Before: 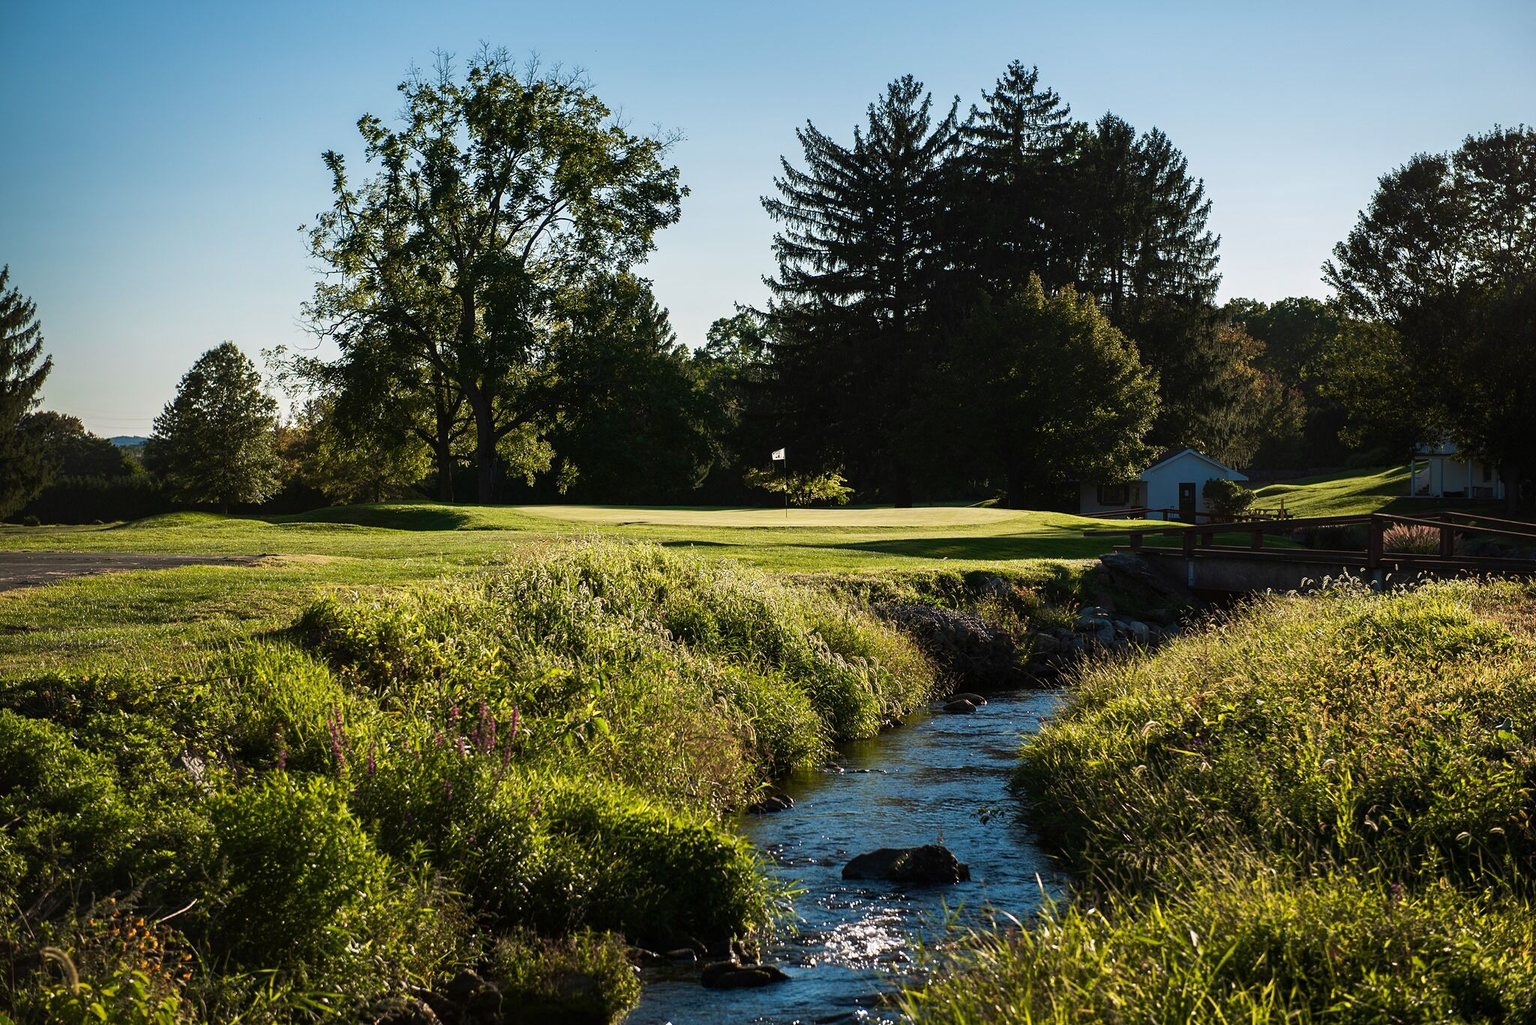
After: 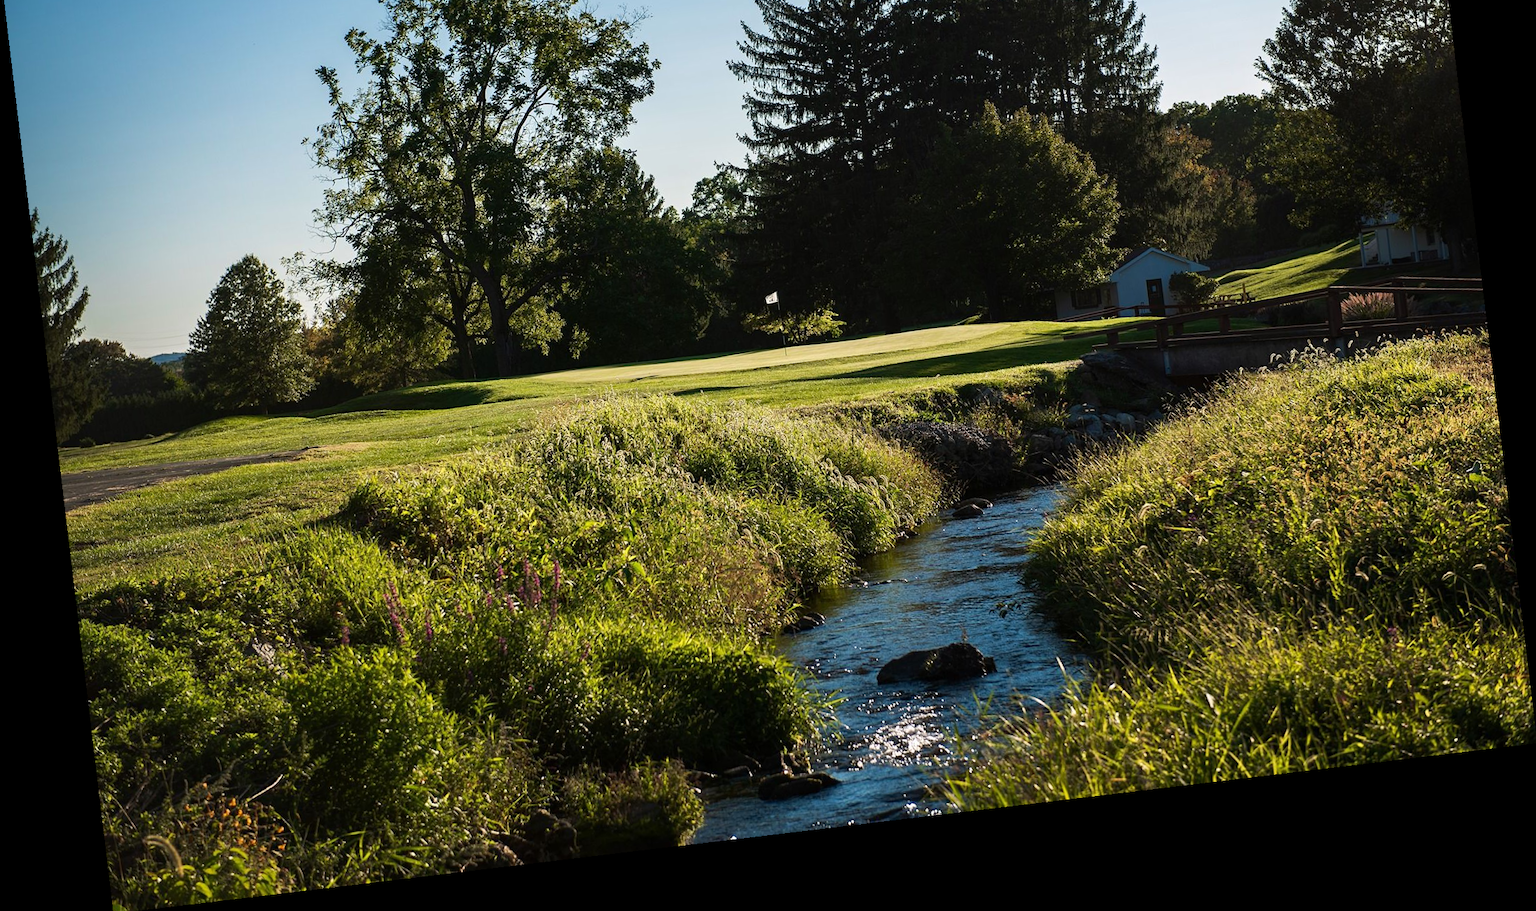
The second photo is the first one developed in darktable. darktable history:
white balance: red 1, blue 1
rotate and perspective: rotation -6.83°, automatic cropping off
crop and rotate: top 18.507%
